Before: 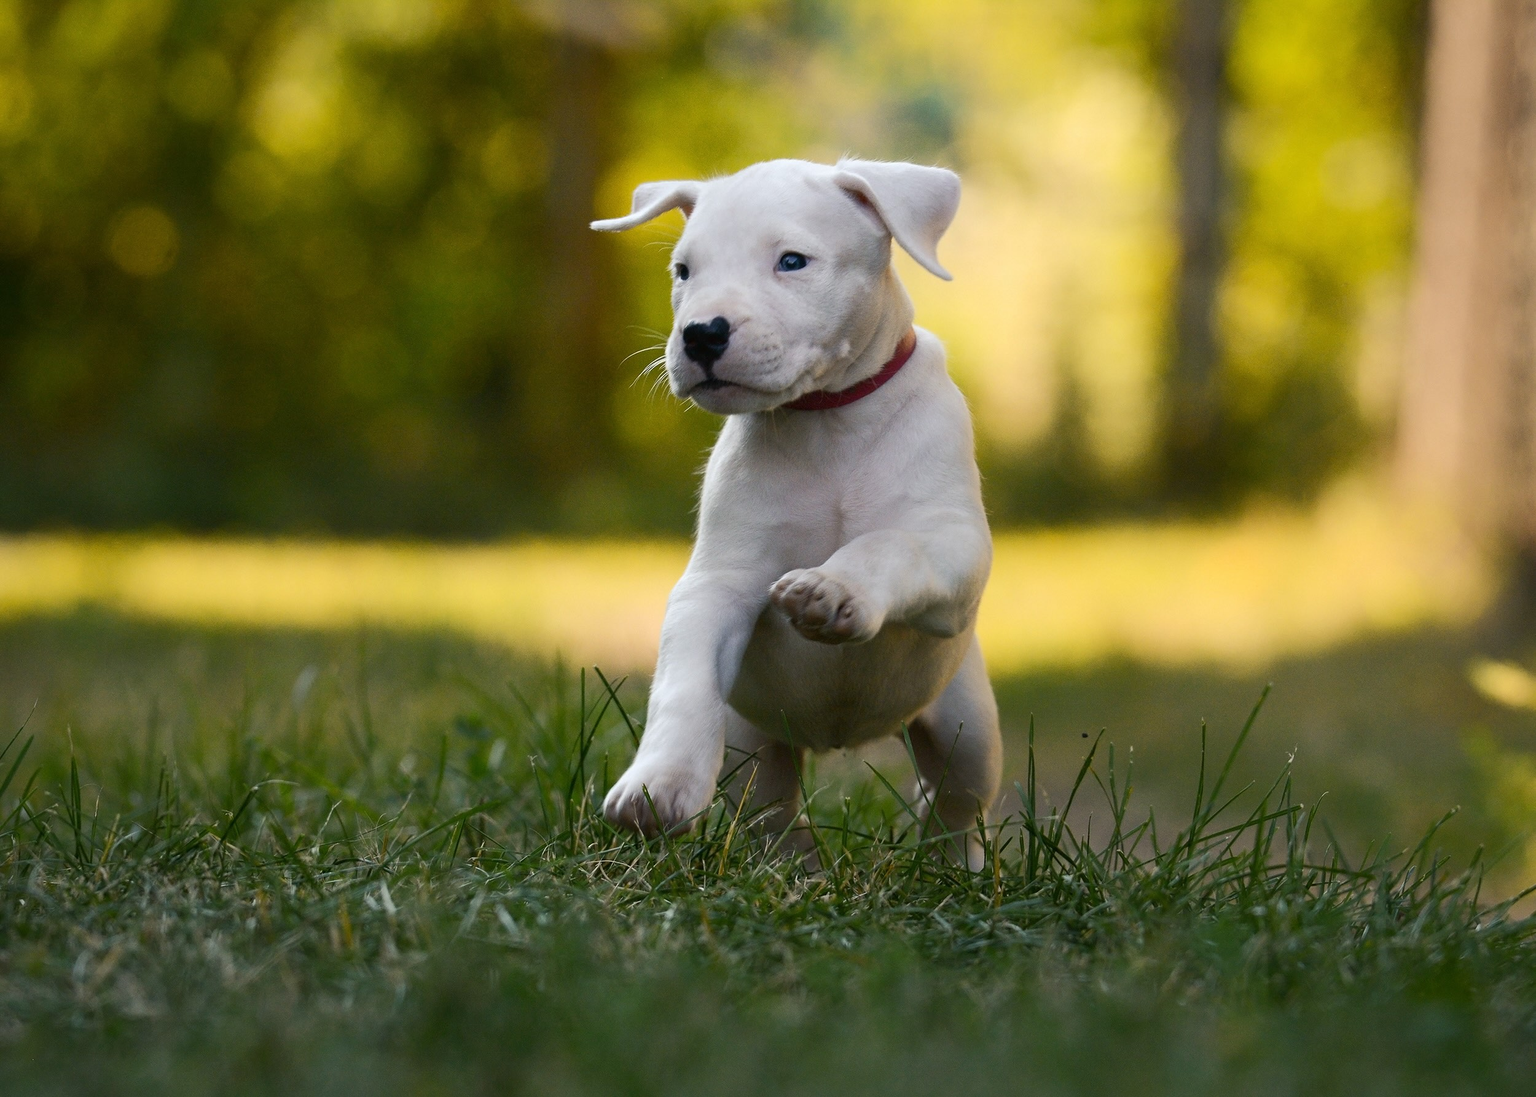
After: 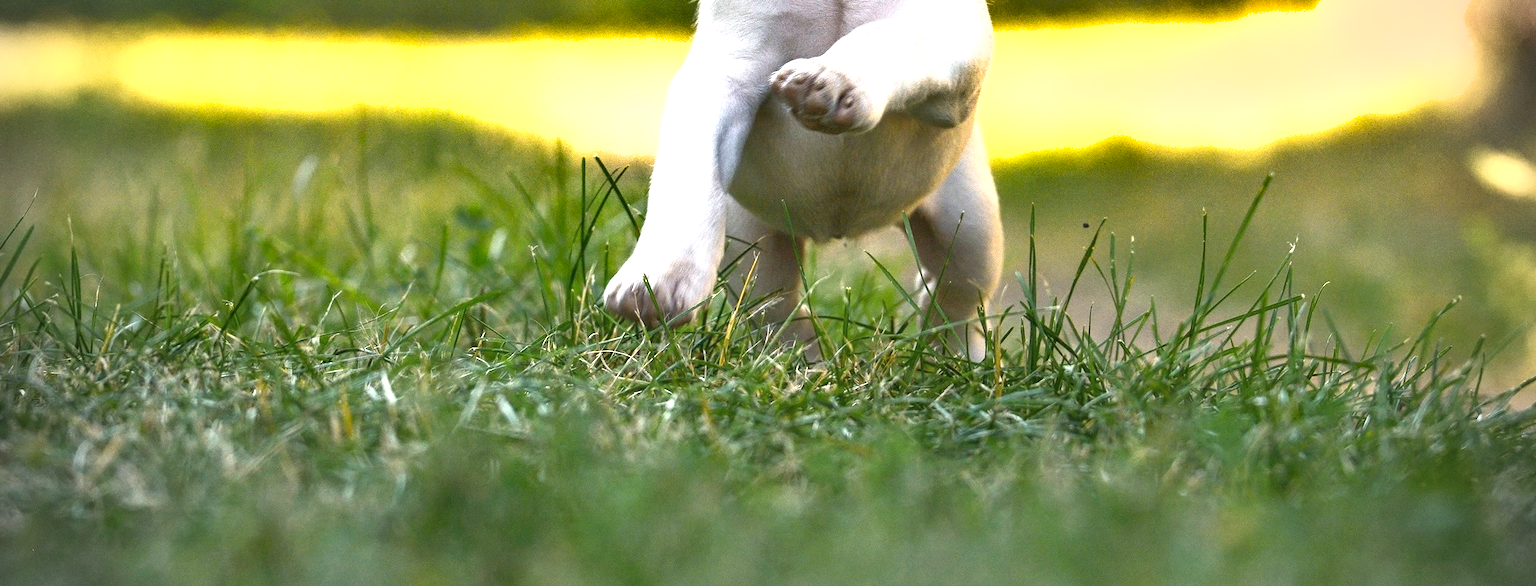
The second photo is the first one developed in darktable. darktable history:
shadows and highlights: shadows 59.35, highlights color adjustment 40.32%, soften with gaussian
local contrast: on, module defaults
exposure: black level correction 0, exposure 1.687 EV, compensate highlight preservation false
crop and rotate: top 46.549%, right 0.05%
contrast brightness saturation: contrast -0.111
vignetting: brightness -0.619, saturation -0.673
